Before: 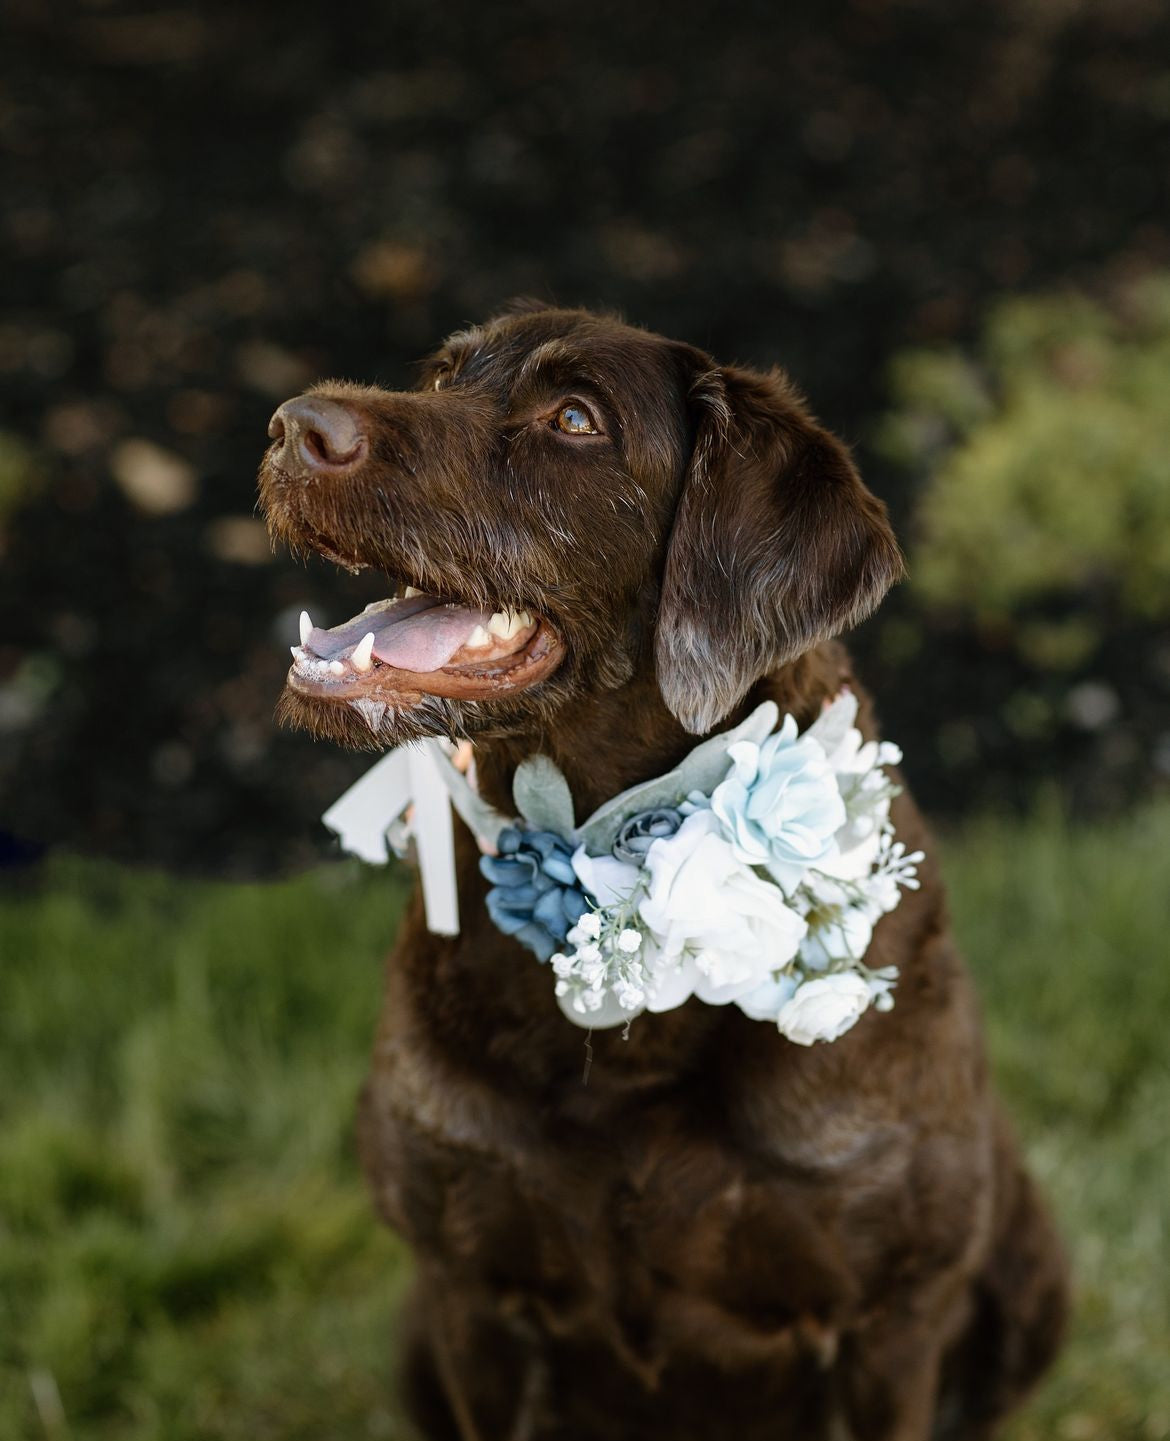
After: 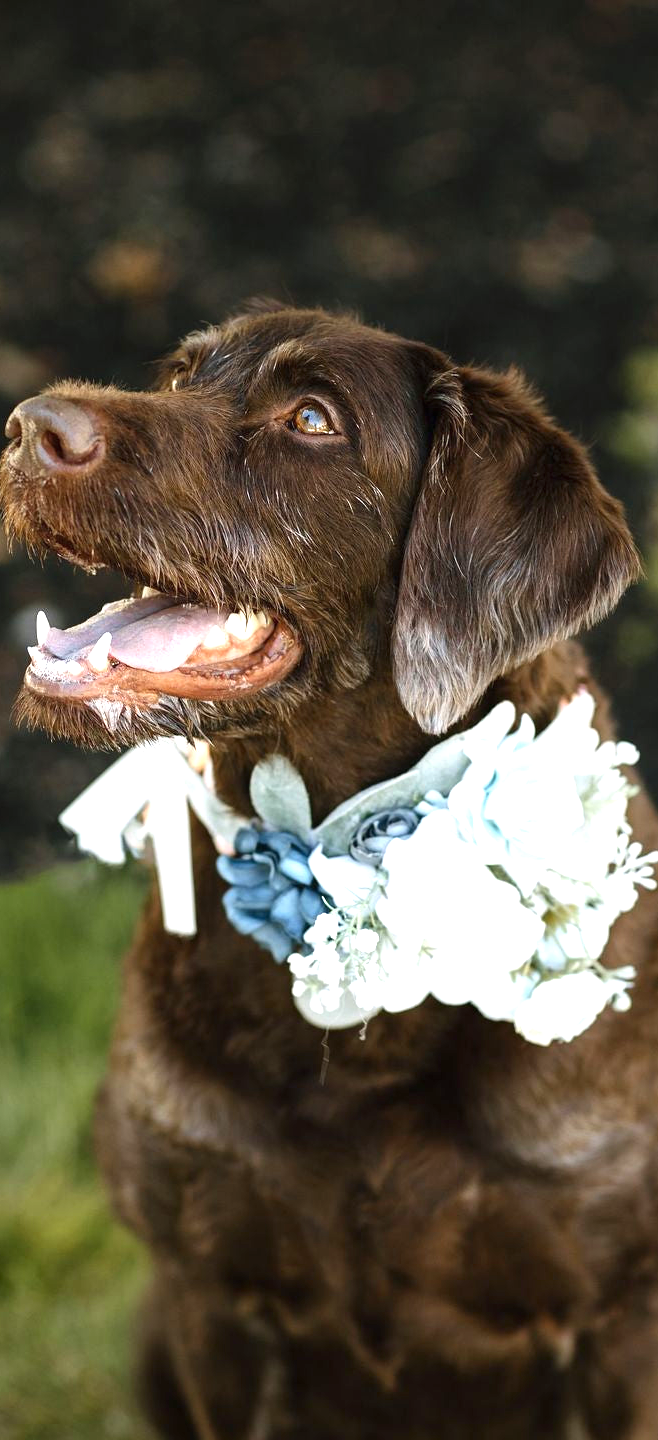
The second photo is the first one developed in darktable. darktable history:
crop and rotate: left 22.516%, right 21.234%
exposure: black level correction 0, exposure 1 EV, compensate exposure bias true, compensate highlight preservation false
